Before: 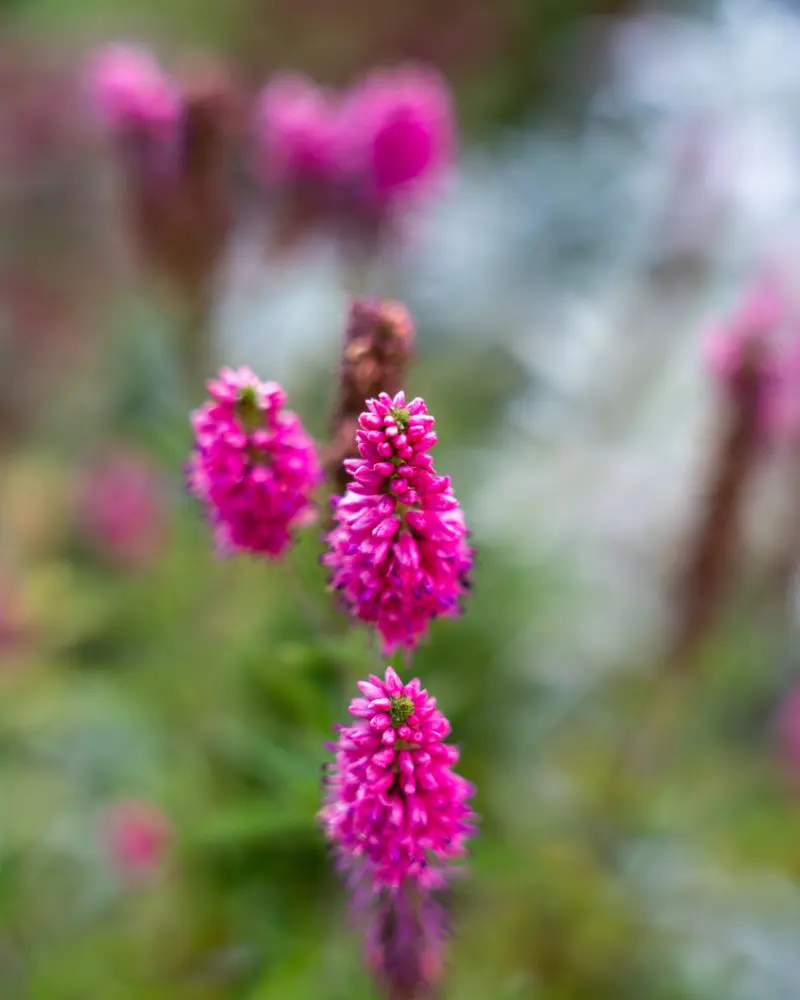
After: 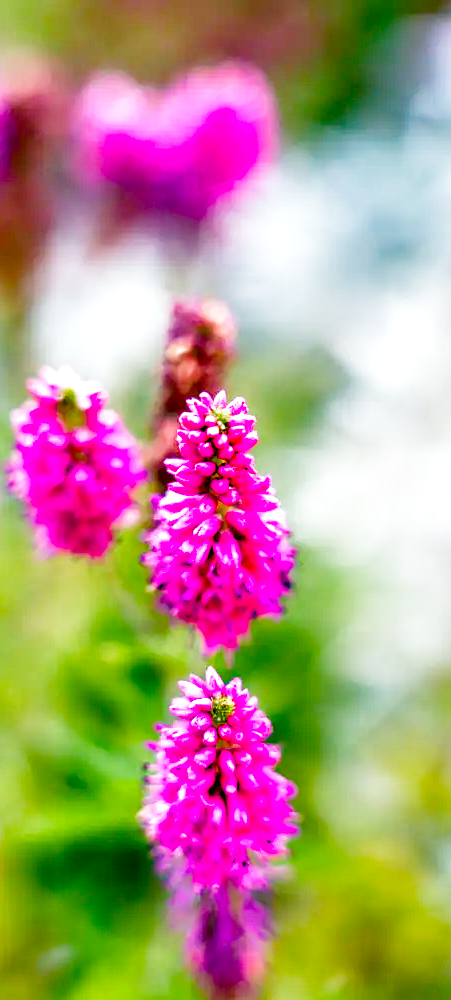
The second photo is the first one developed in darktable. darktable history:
crop and rotate: left 22.482%, right 21.125%
color balance rgb: shadows lift › chroma 7.448%, shadows lift › hue 244.71°, linear chroma grading › global chroma 6.65%, perceptual saturation grading › global saturation 20%, perceptual saturation grading › highlights -25.552%, perceptual saturation grading › shadows 50.209%, global vibrance 20%
exposure: black level correction 0, exposure 0.698 EV, compensate highlight preservation false
tone equalizer: mask exposure compensation -0.502 EV
sharpen: radius 1.573, amount 0.363, threshold 1.237
filmic rgb: middle gray luminance 12.67%, black relative exposure -10.11 EV, white relative exposure 3.47 EV, target black luminance 0%, hardness 5.73, latitude 45.03%, contrast 1.221, highlights saturation mix 5.88%, shadows ↔ highlights balance 27.33%, add noise in highlights 0.002, preserve chrominance no, color science v3 (2019), use custom middle-gray values true, iterations of high-quality reconstruction 0, contrast in highlights soft
local contrast: highlights 24%, shadows 78%, midtone range 0.744
